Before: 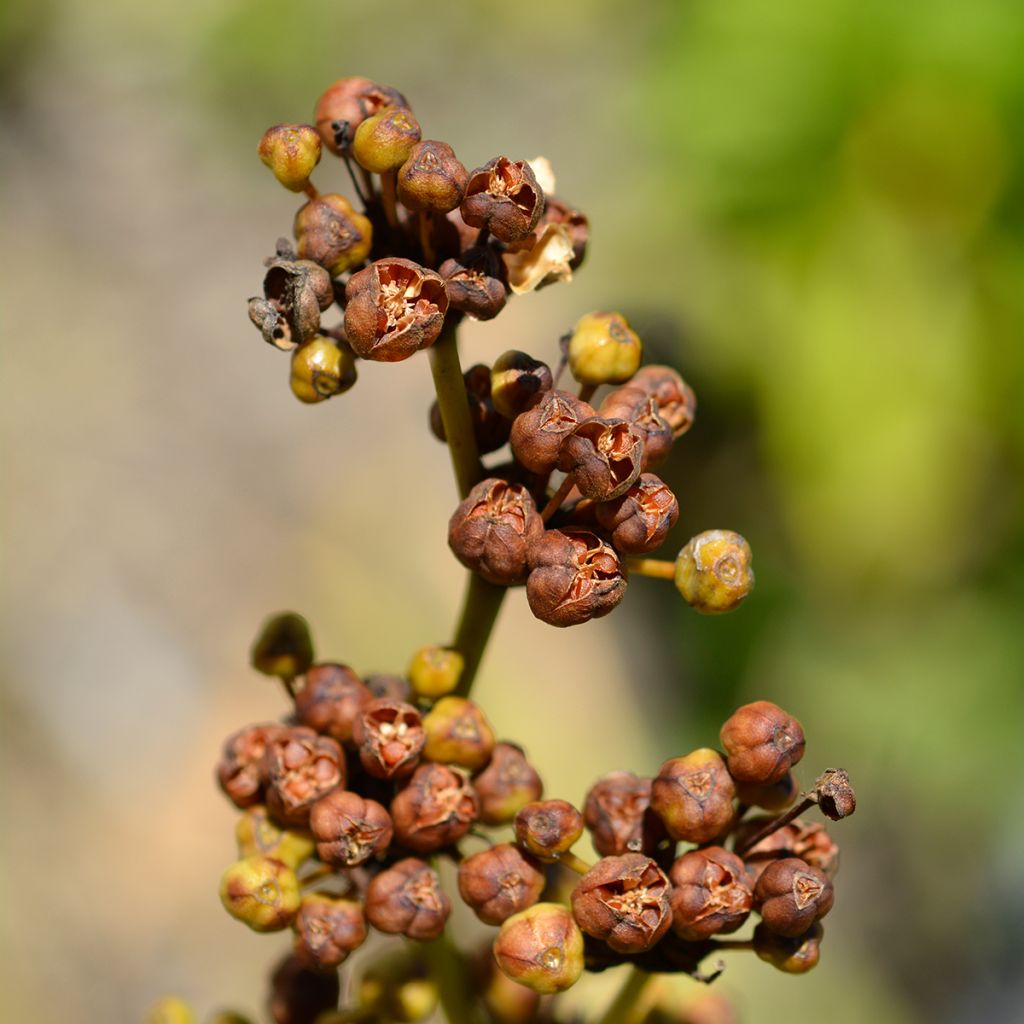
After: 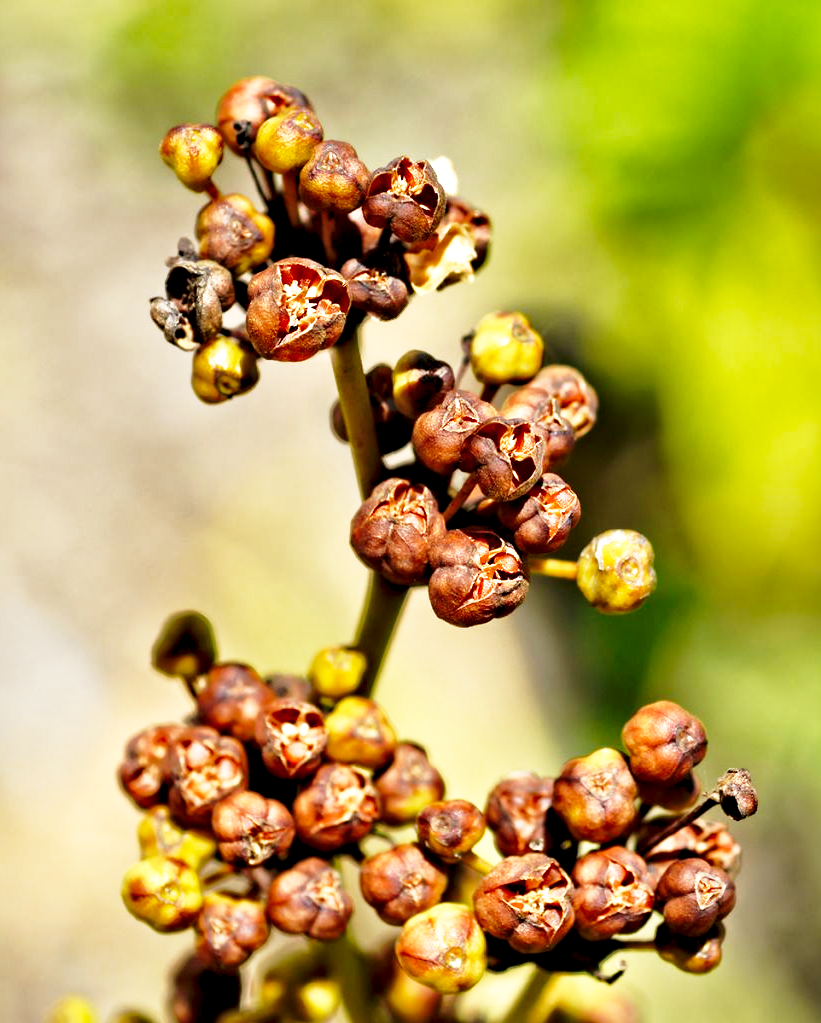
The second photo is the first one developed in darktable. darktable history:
contrast equalizer: y [[0.511, 0.558, 0.631, 0.632, 0.559, 0.512], [0.5 ×6], [0.507, 0.559, 0.627, 0.644, 0.647, 0.647], [0 ×6], [0 ×6]]
crop and rotate: left 9.597%, right 10.195%
base curve: curves: ch0 [(0, 0) (0.026, 0.03) (0.109, 0.232) (0.351, 0.748) (0.669, 0.968) (1, 1)], preserve colors none
shadows and highlights: on, module defaults
